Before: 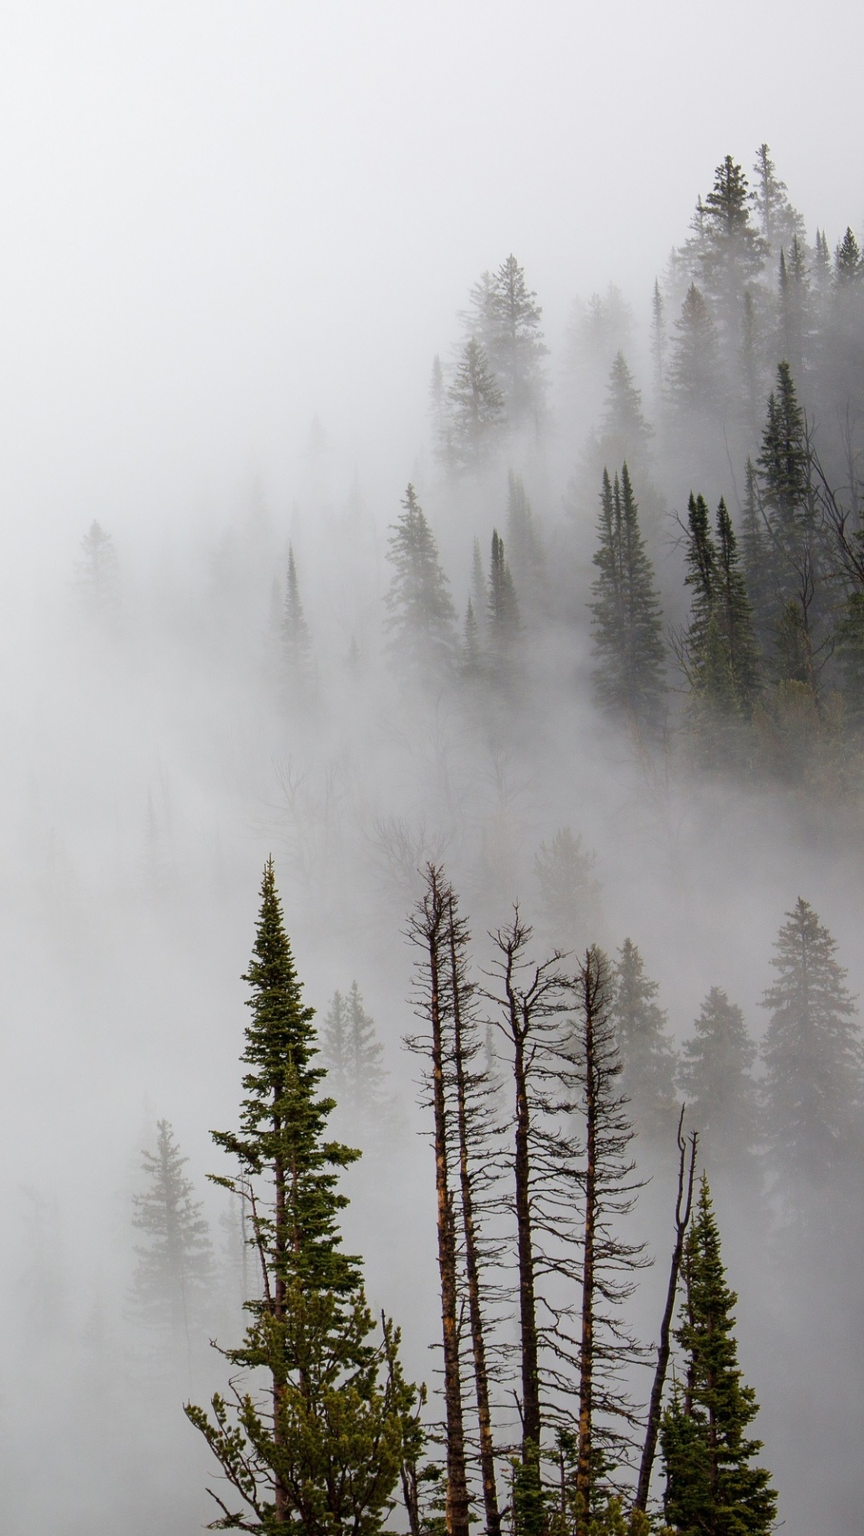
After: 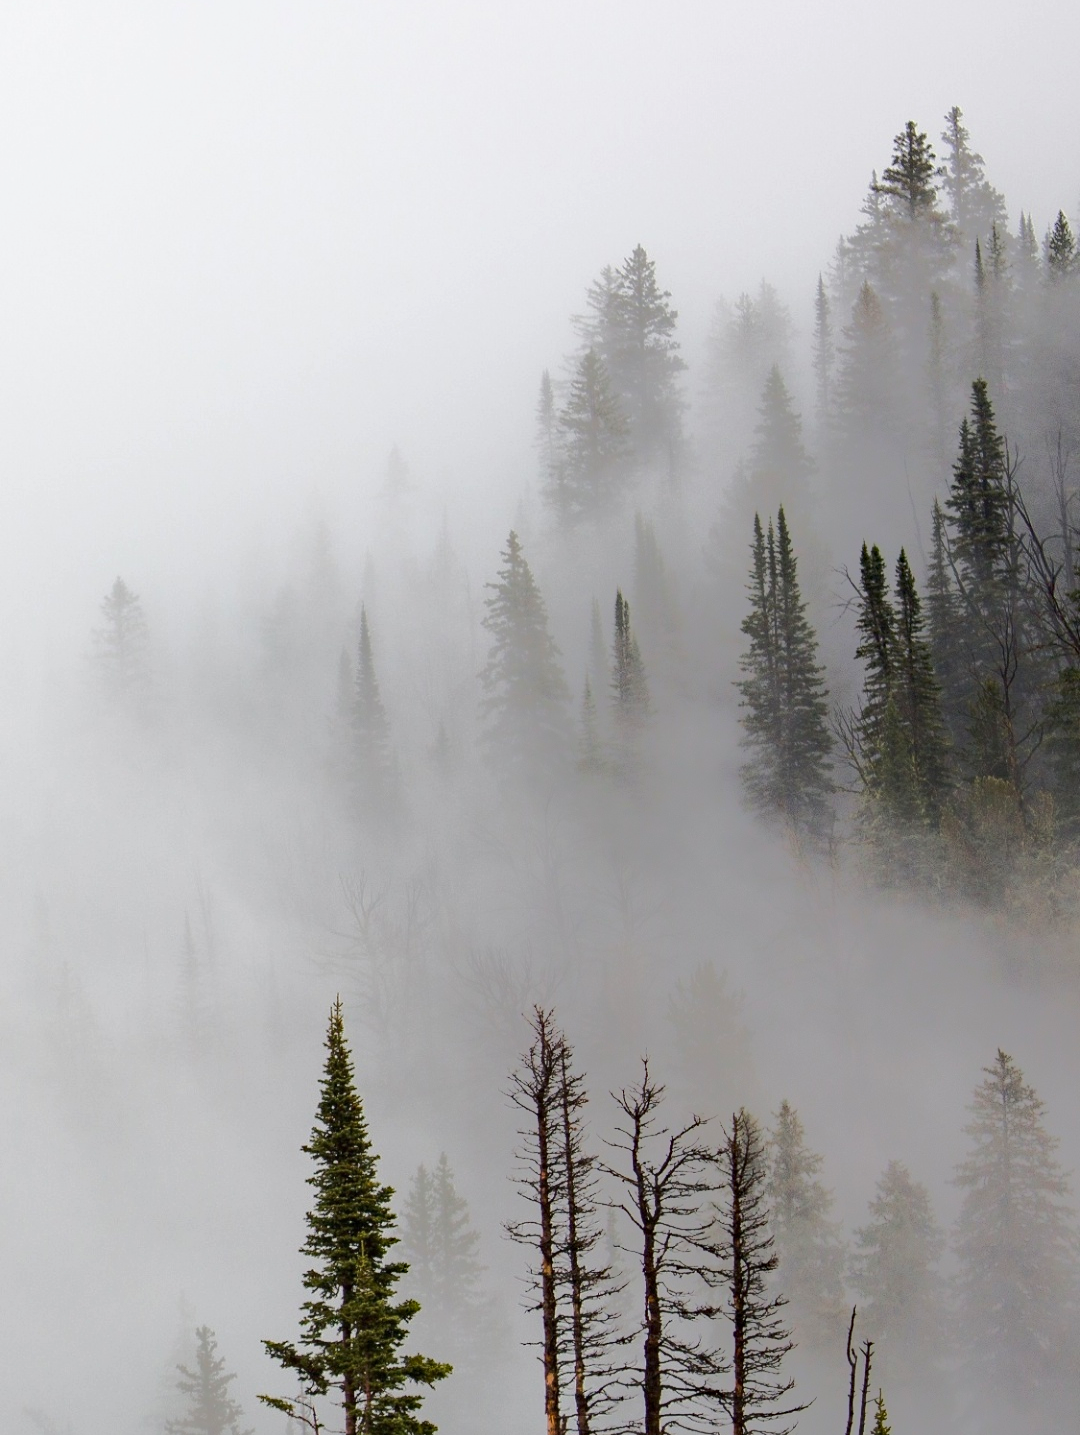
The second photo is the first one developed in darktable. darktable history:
haze removal: compatibility mode true, adaptive false
tone curve: curves: ch0 [(0, 0) (0.003, 0.005) (0.011, 0.012) (0.025, 0.026) (0.044, 0.046) (0.069, 0.071) (0.1, 0.098) (0.136, 0.135) (0.177, 0.178) (0.224, 0.217) (0.277, 0.274) (0.335, 0.335) (0.399, 0.442) (0.468, 0.543) (0.543, 0.6) (0.623, 0.628) (0.709, 0.679) (0.801, 0.782) (0.898, 0.904) (1, 1)], color space Lab, linked channels, preserve colors none
crop: top 3.823%, bottom 21.403%
